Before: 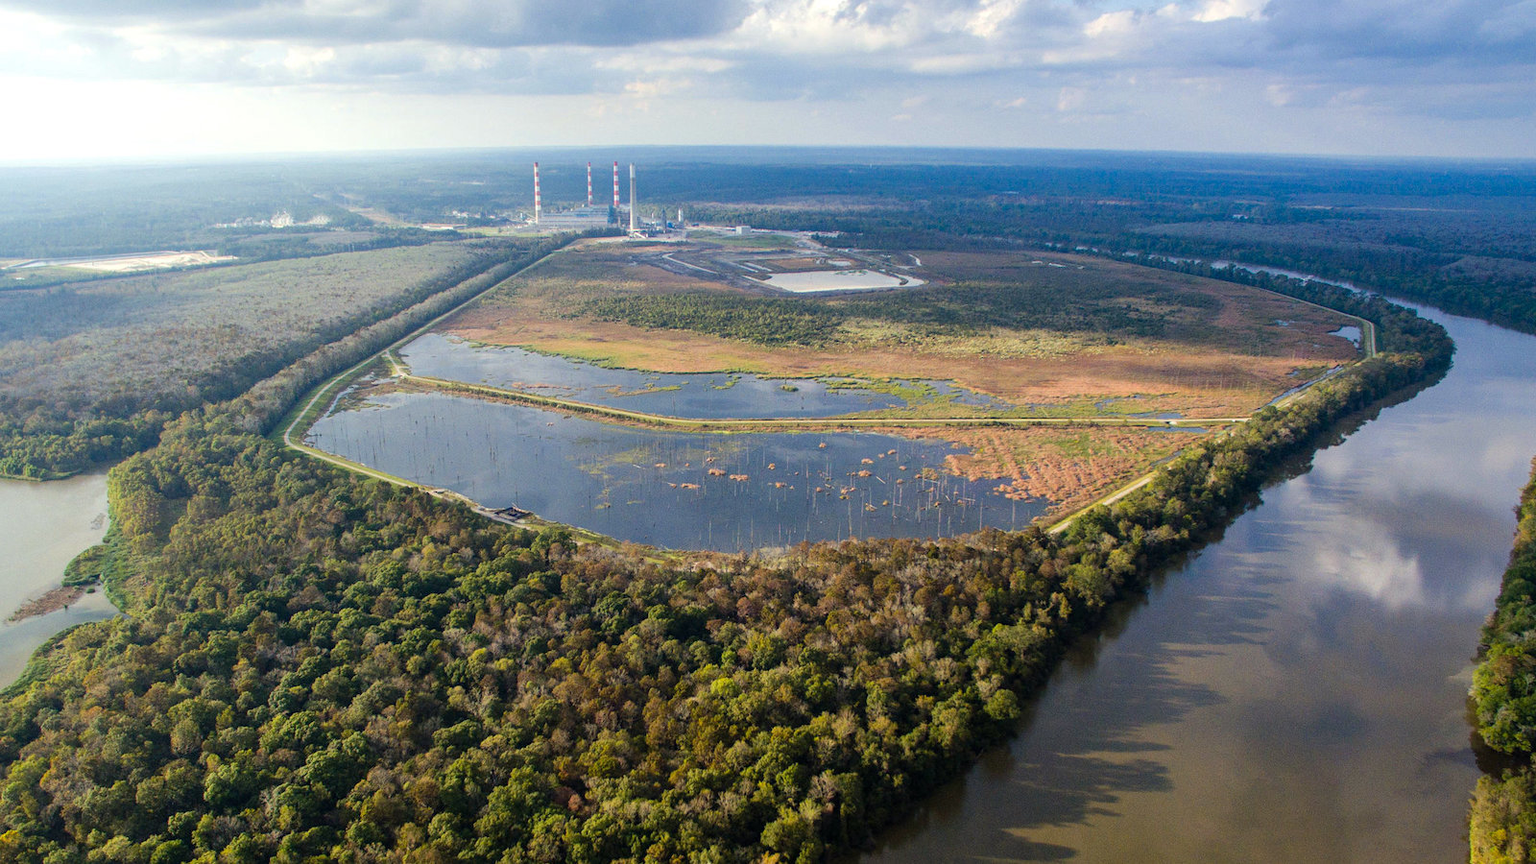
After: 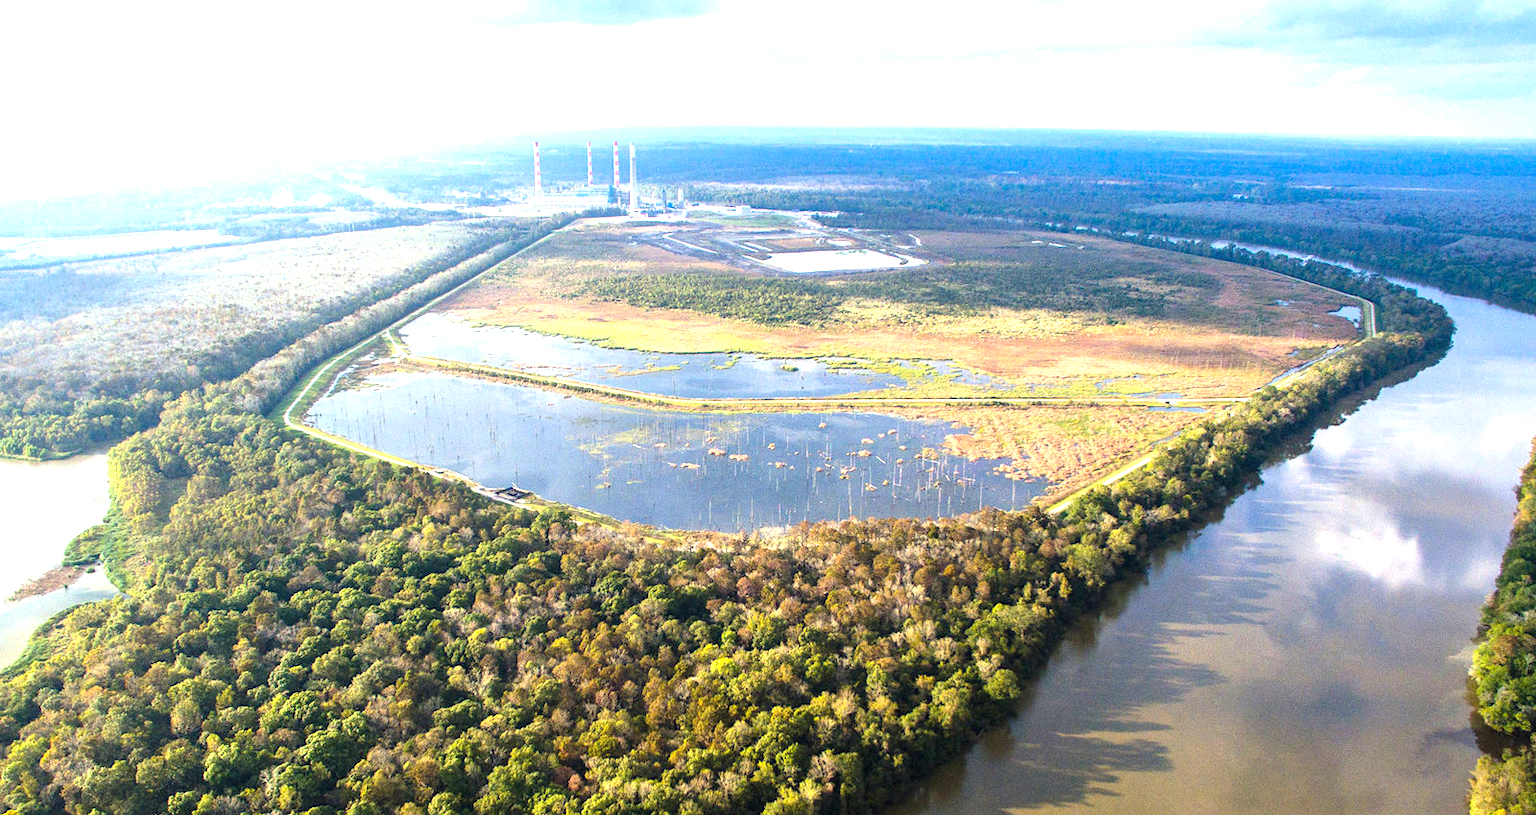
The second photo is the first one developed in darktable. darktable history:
exposure: black level correction 0, exposure 1.438 EV, compensate highlight preservation false
tone equalizer: on, module defaults
crop and rotate: top 2.413%, bottom 3.243%
